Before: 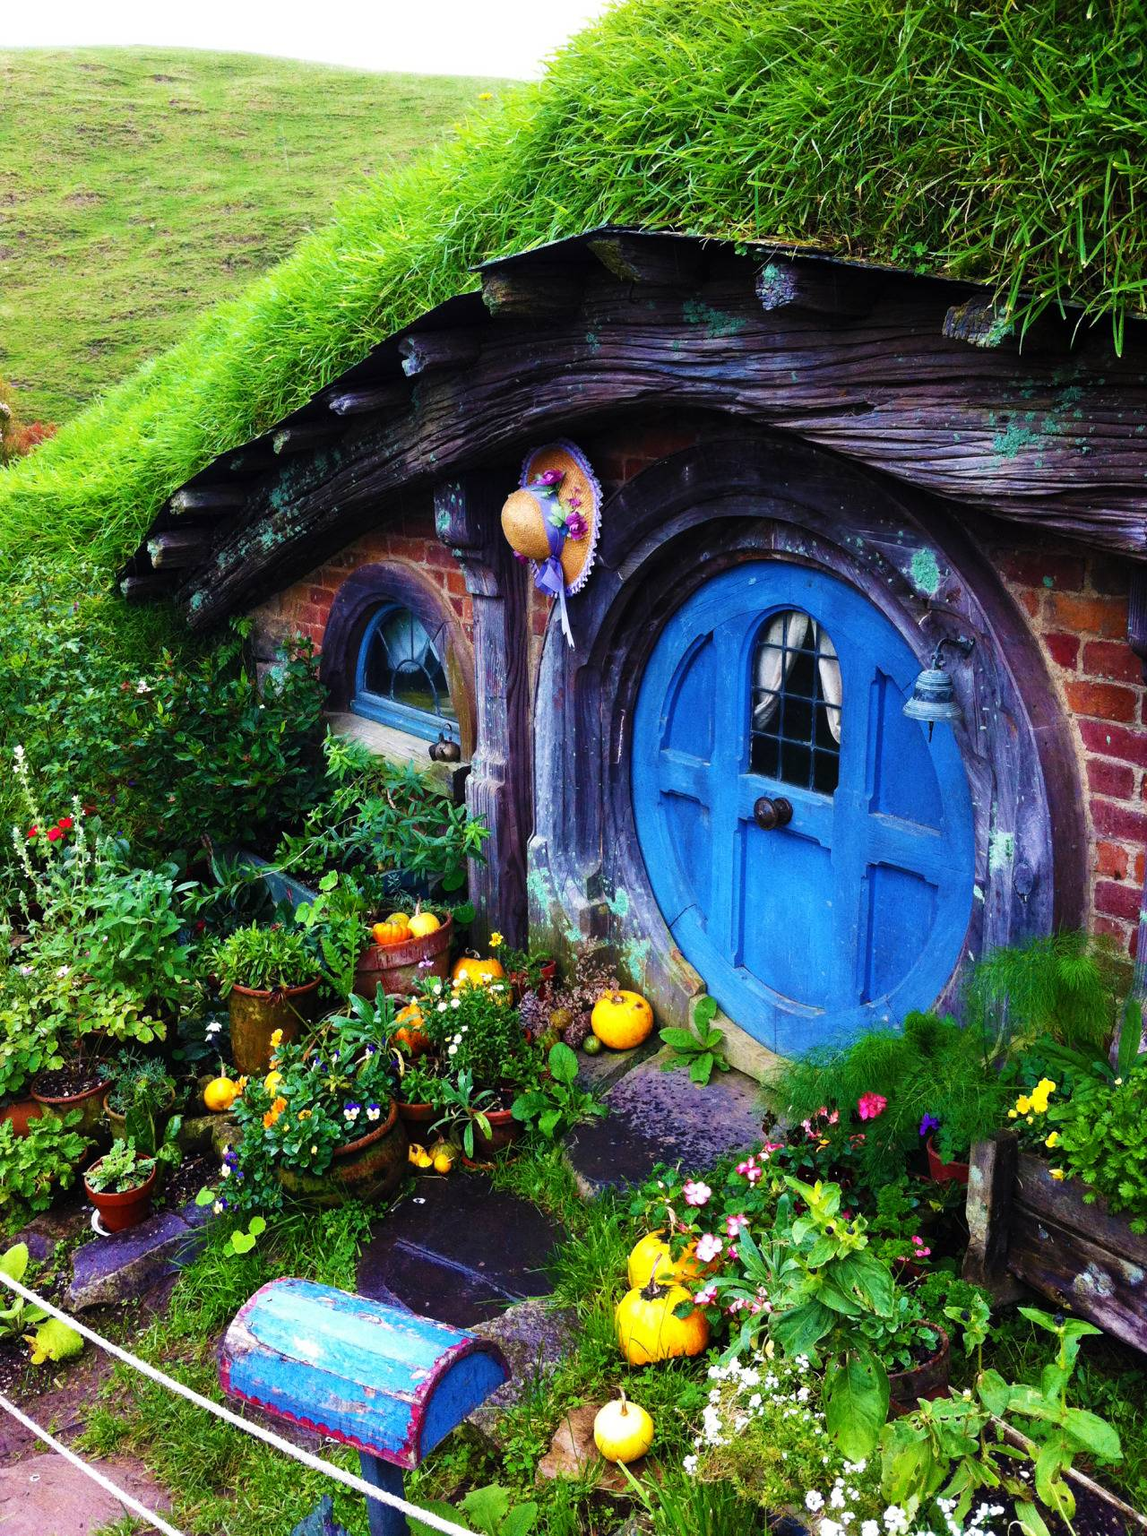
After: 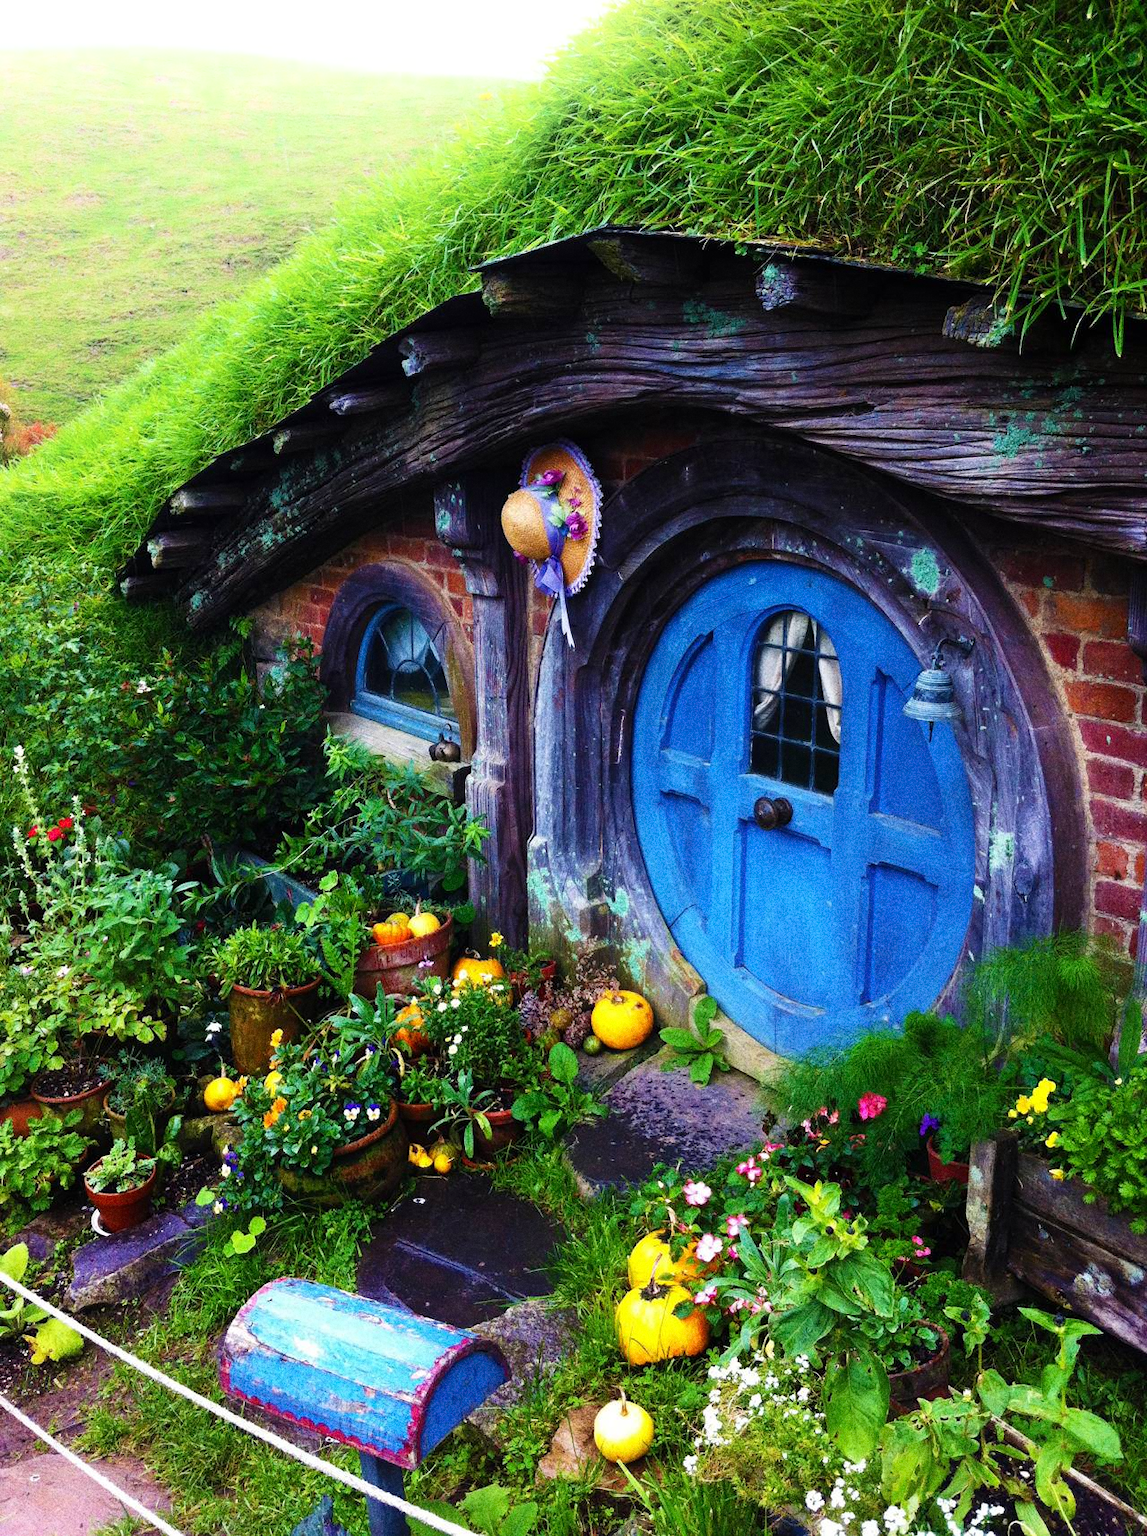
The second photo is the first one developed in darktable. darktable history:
shadows and highlights: shadows -21.3, highlights 100, soften with gaussian
grain: coarseness 9.61 ISO, strength 35.62%
